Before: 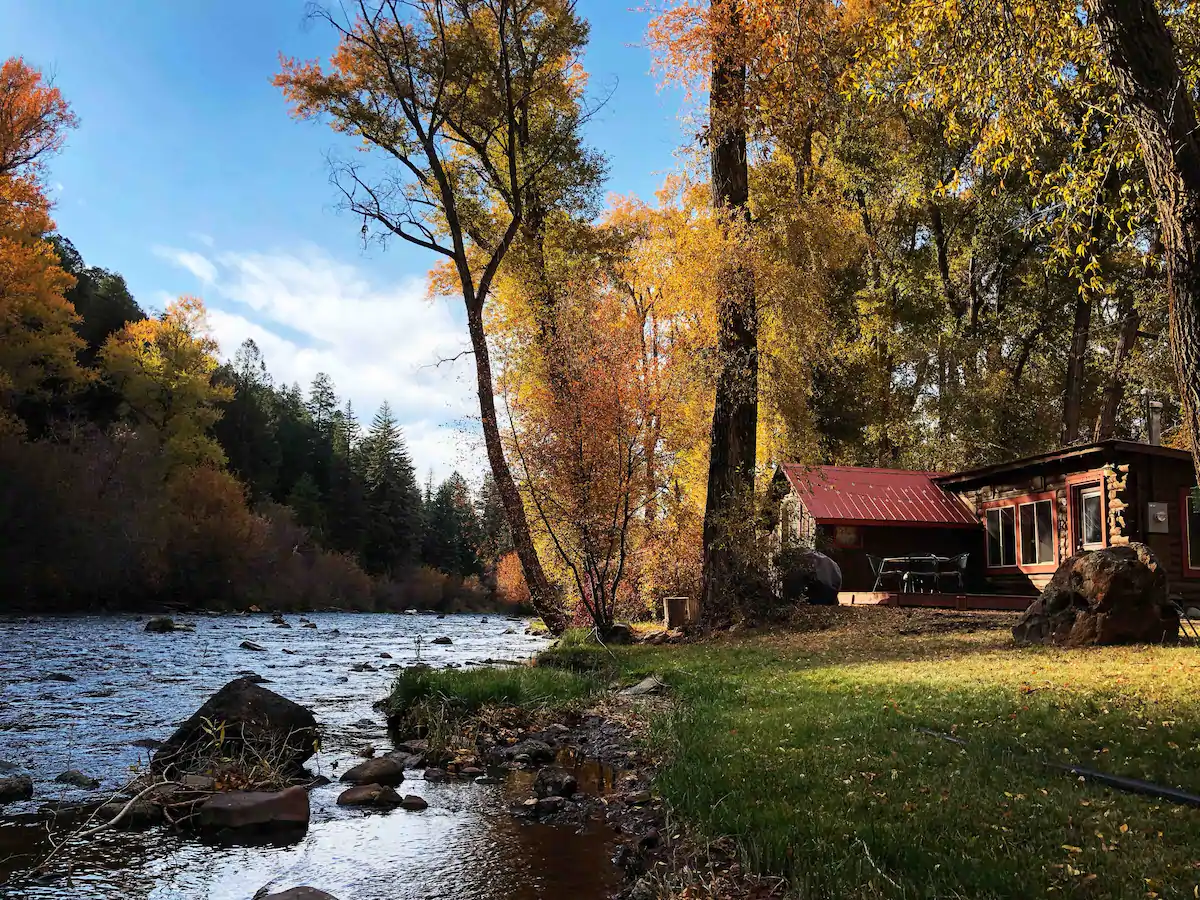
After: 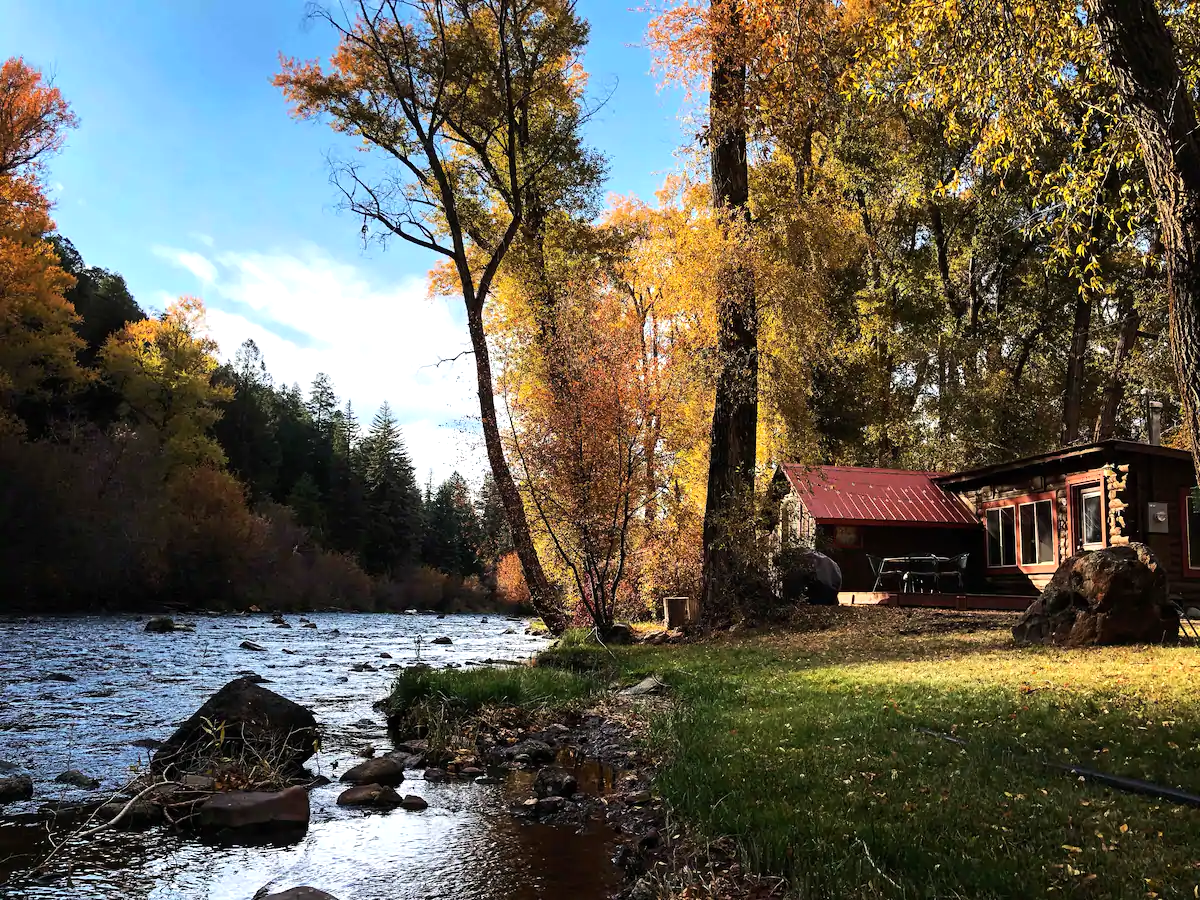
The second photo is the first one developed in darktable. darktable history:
tone equalizer: -8 EV -0.455 EV, -7 EV -0.37 EV, -6 EV -0.34 EV, -5 EV -0.212 EV, -3 EV 0.237 EV, -2 EV 0.332 EV, -1 EV 0.386 EV, +0 EV 0.443 EV, edges refinement/feathering 500, mask exposure compensation -1.57 EV, preserve details no
